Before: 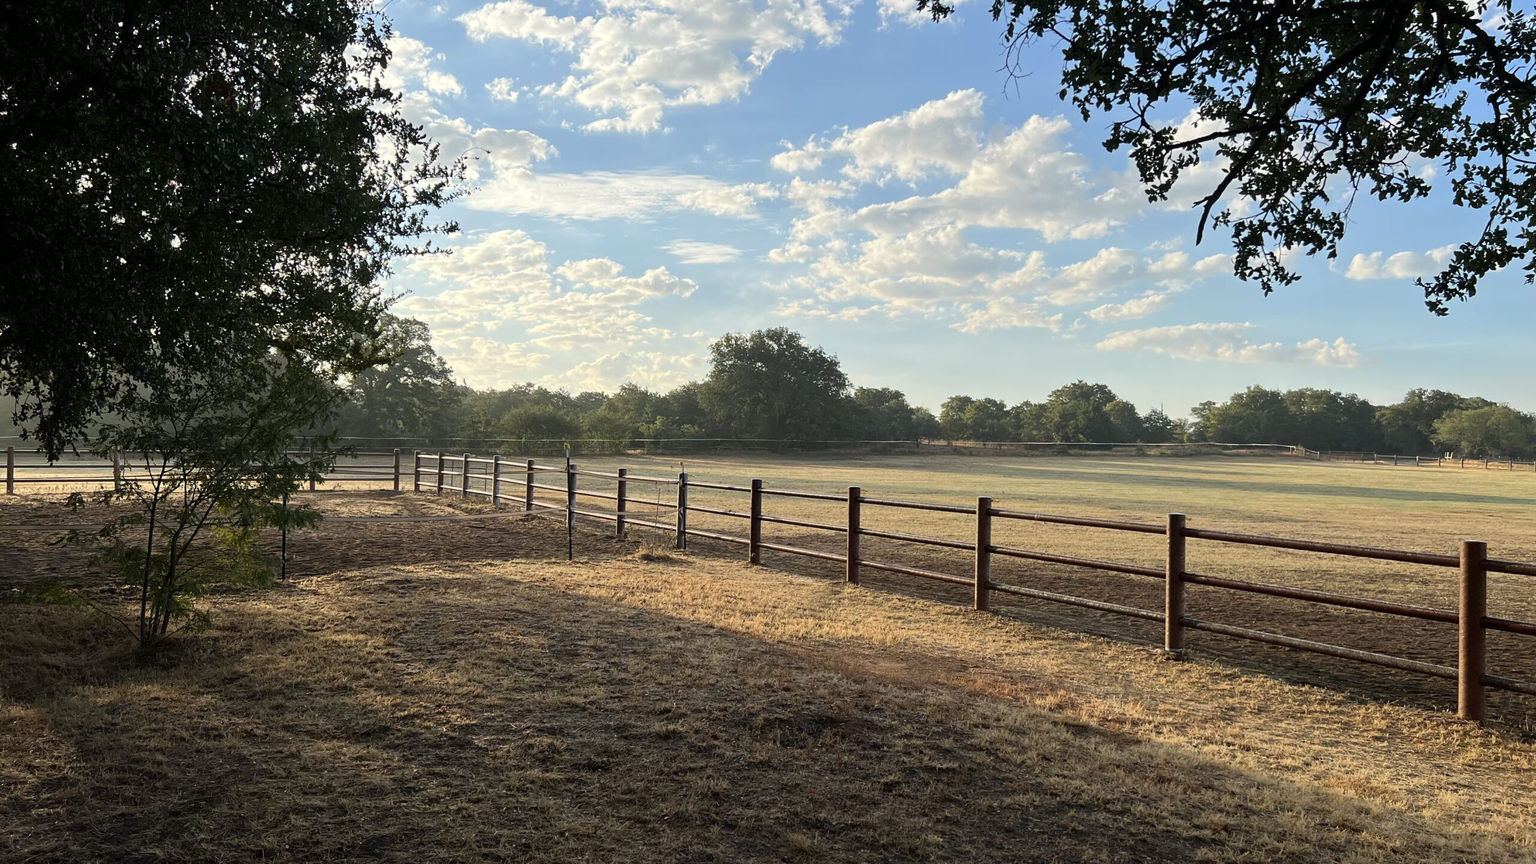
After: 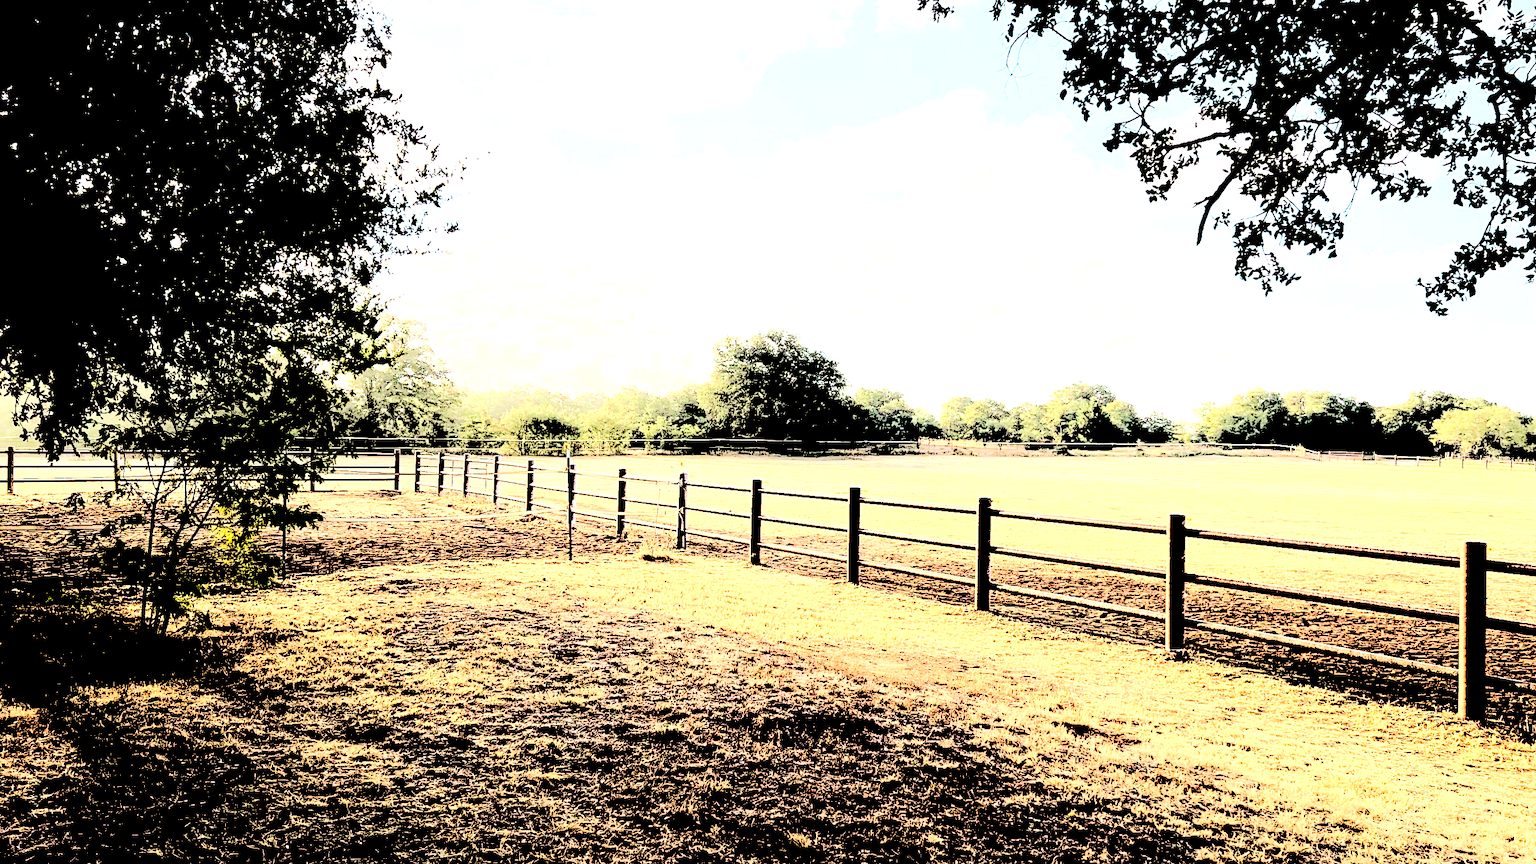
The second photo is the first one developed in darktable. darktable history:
tone curve: curves: ch0 [(0, 0.019) (0.204, 0.162) (0.491, 0.519) (0.748, 0.765) (1, 0.919)]; ch1 [(0, 0) (0.179, 0.173) (0.322, 0.32) (0.442, 0.447) (0.496, 0.504) (0.566, 0.585) (0.761, 0.803) (1, 1)]; ch2 [(0, 0) (0.434, 0.447) (0.483, 0.487) (0.555, 0.563) (0.697, 0.68) (1, 1)], color space Lab, independent channels, preserve colors none
white balance: red 1, blue 1
levels: levels [0.246, 0.246, 0.506]
velvia: on, module defaults
